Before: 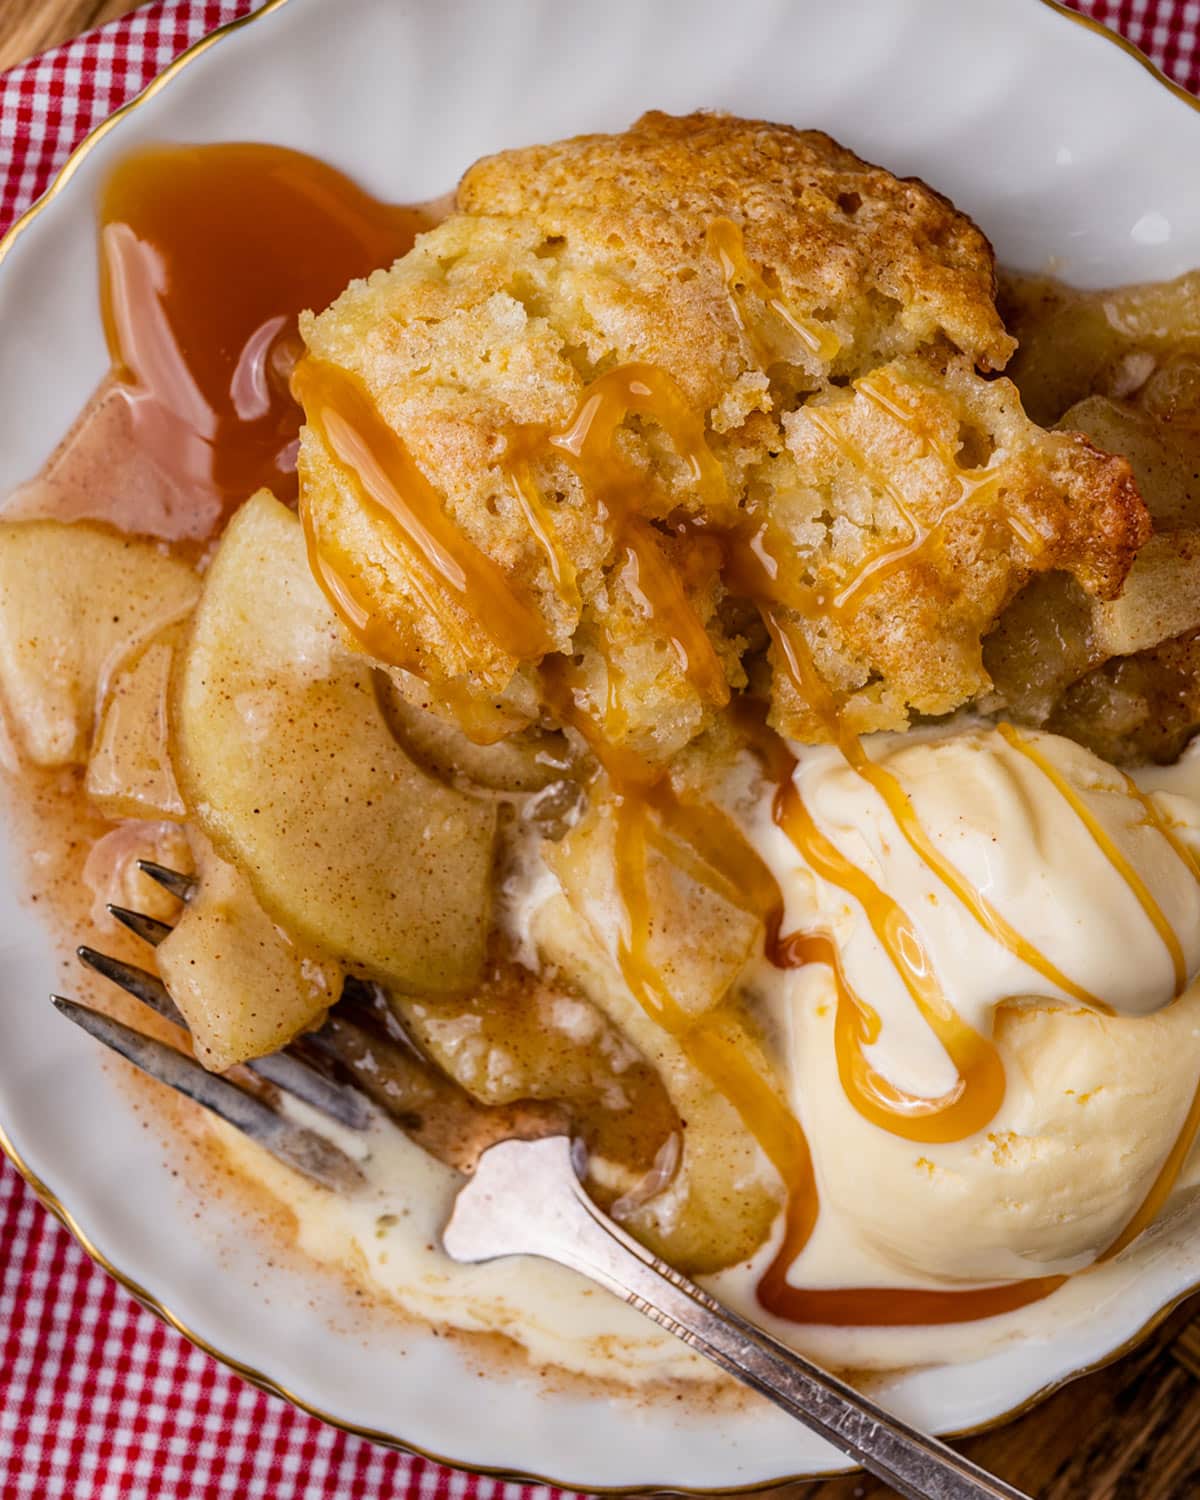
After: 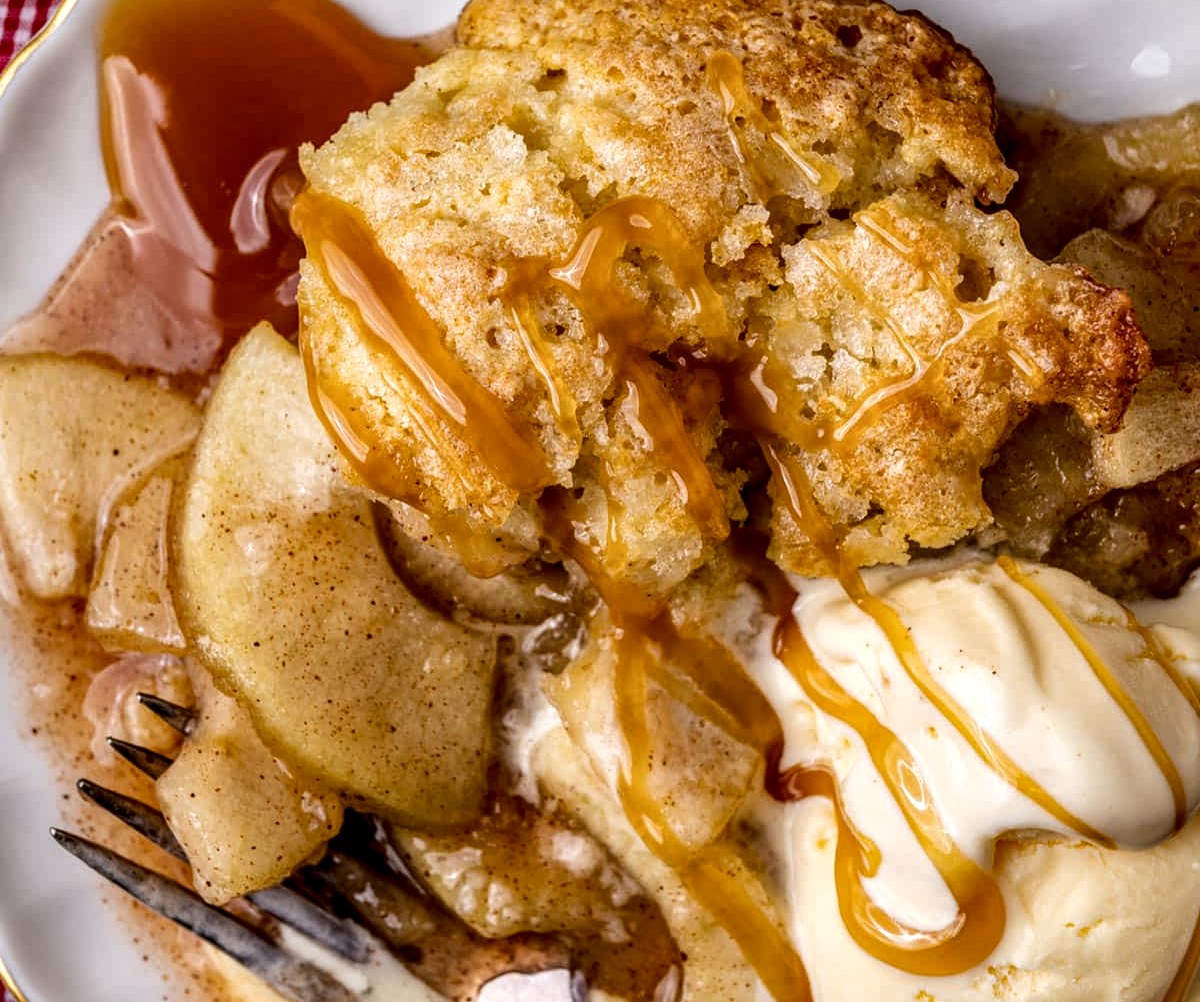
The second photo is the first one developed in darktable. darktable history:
crop: top 11.151%, bottom 22.009%
shadows and highlights: shadows 37.72, highlights -26.77, soften with gaussian
local contrast: highlights 60%, shadows 63%, detail 160%
